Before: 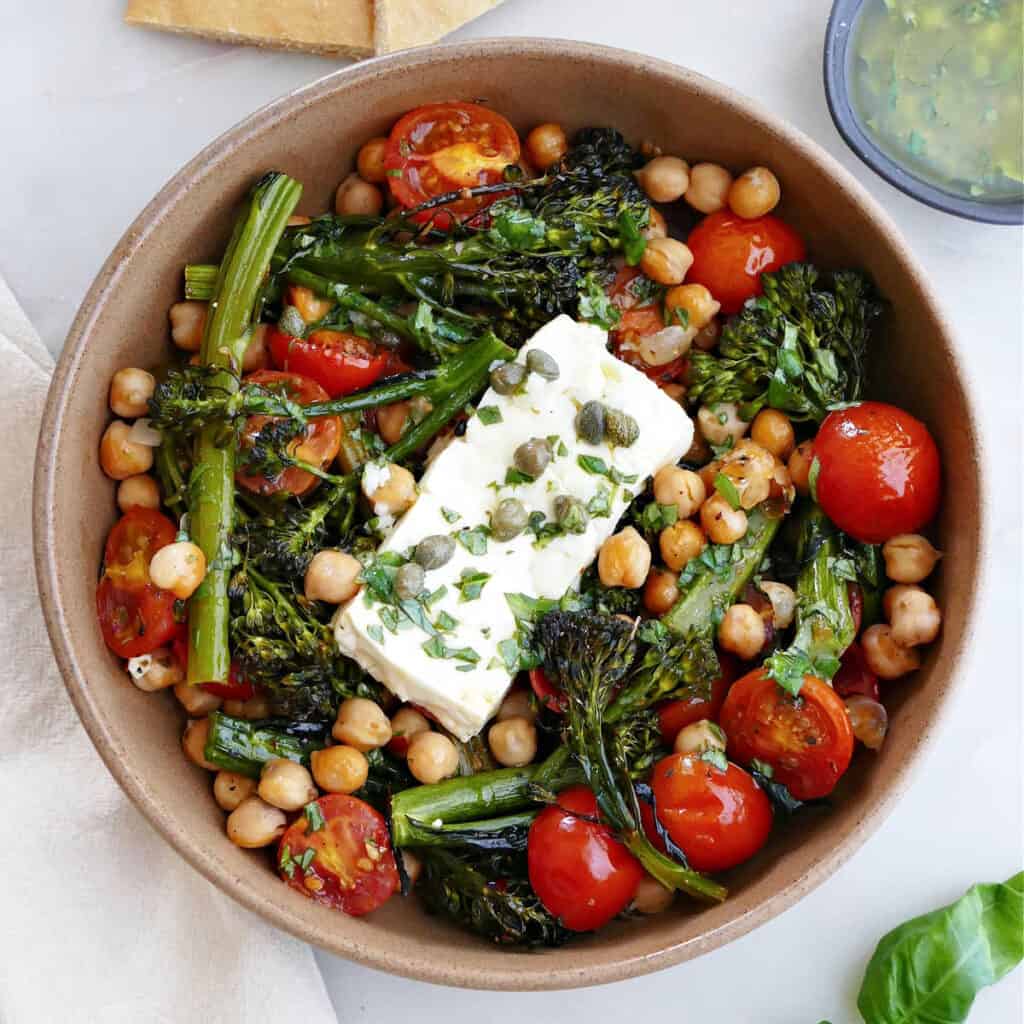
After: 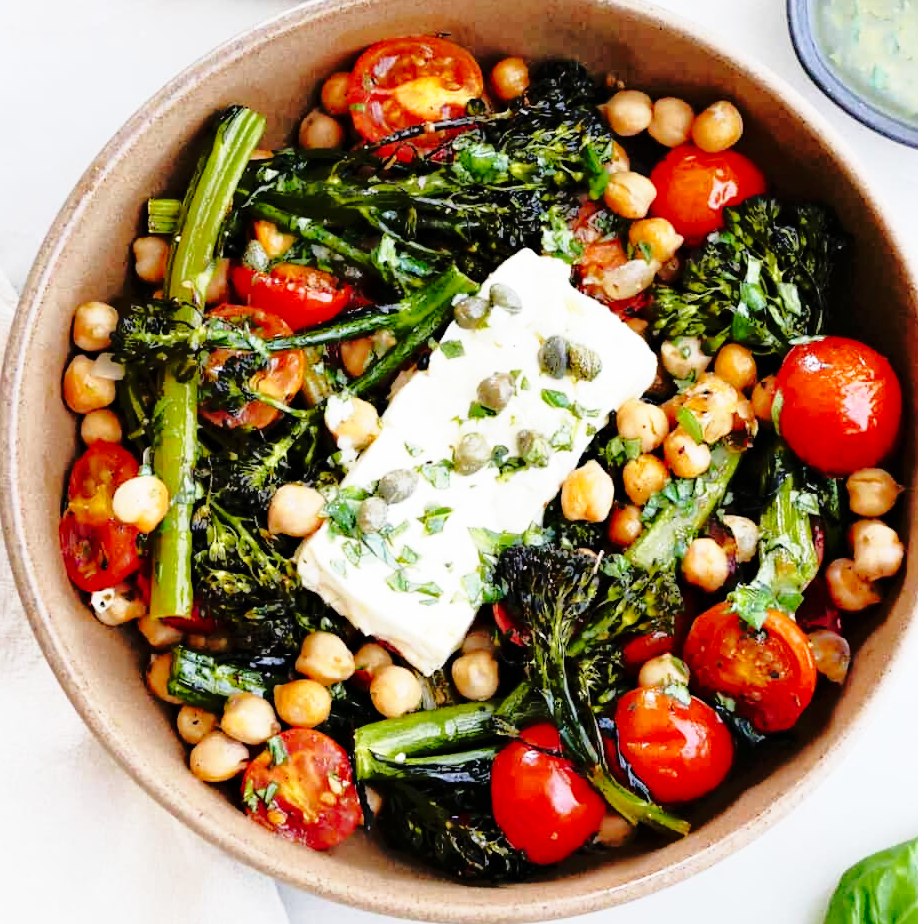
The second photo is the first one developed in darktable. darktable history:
crop: left 3.644%, top 6.492%, right 6.684%, bottom 3.234%
base curve: curves: ch0 [(0, 0) (0.028, 0.03) (0.121, 0.232) (0.46, 0.748) (0.859, 0.968) (1, 1)], preserve colors none
tone equalizer: -8 EV -1.83 EV, -7 EV -1.16 EV, -6 EV -1.58 EV, edges refinement/feathering 500, mask exposure compensation -1.57 EV, preserve details no
